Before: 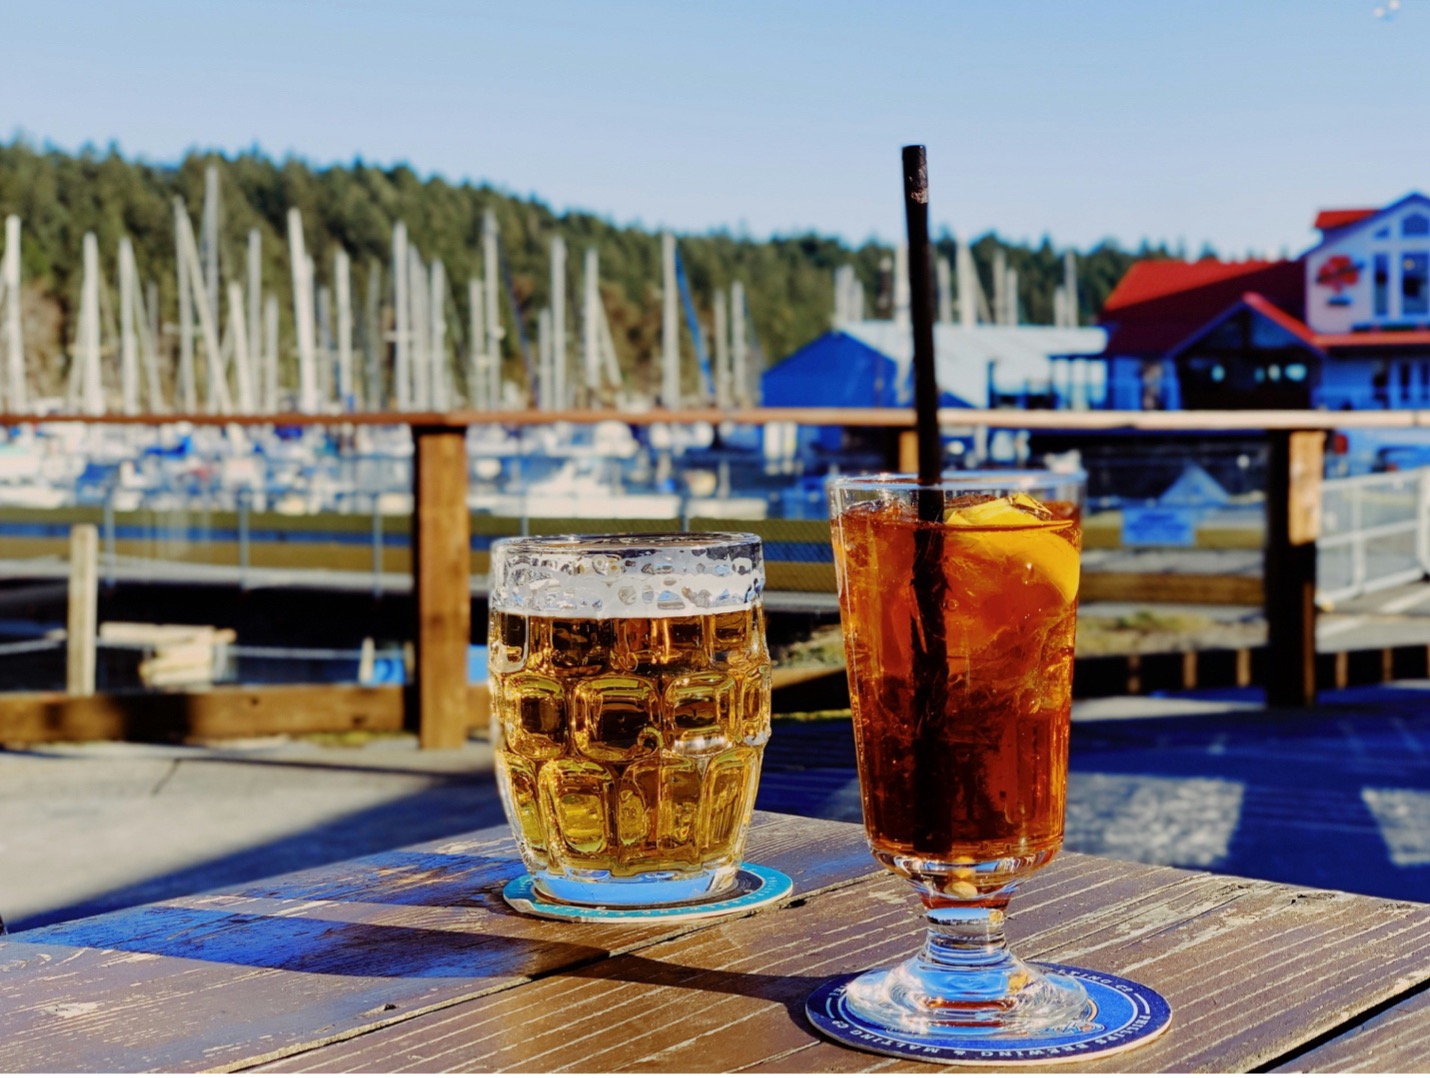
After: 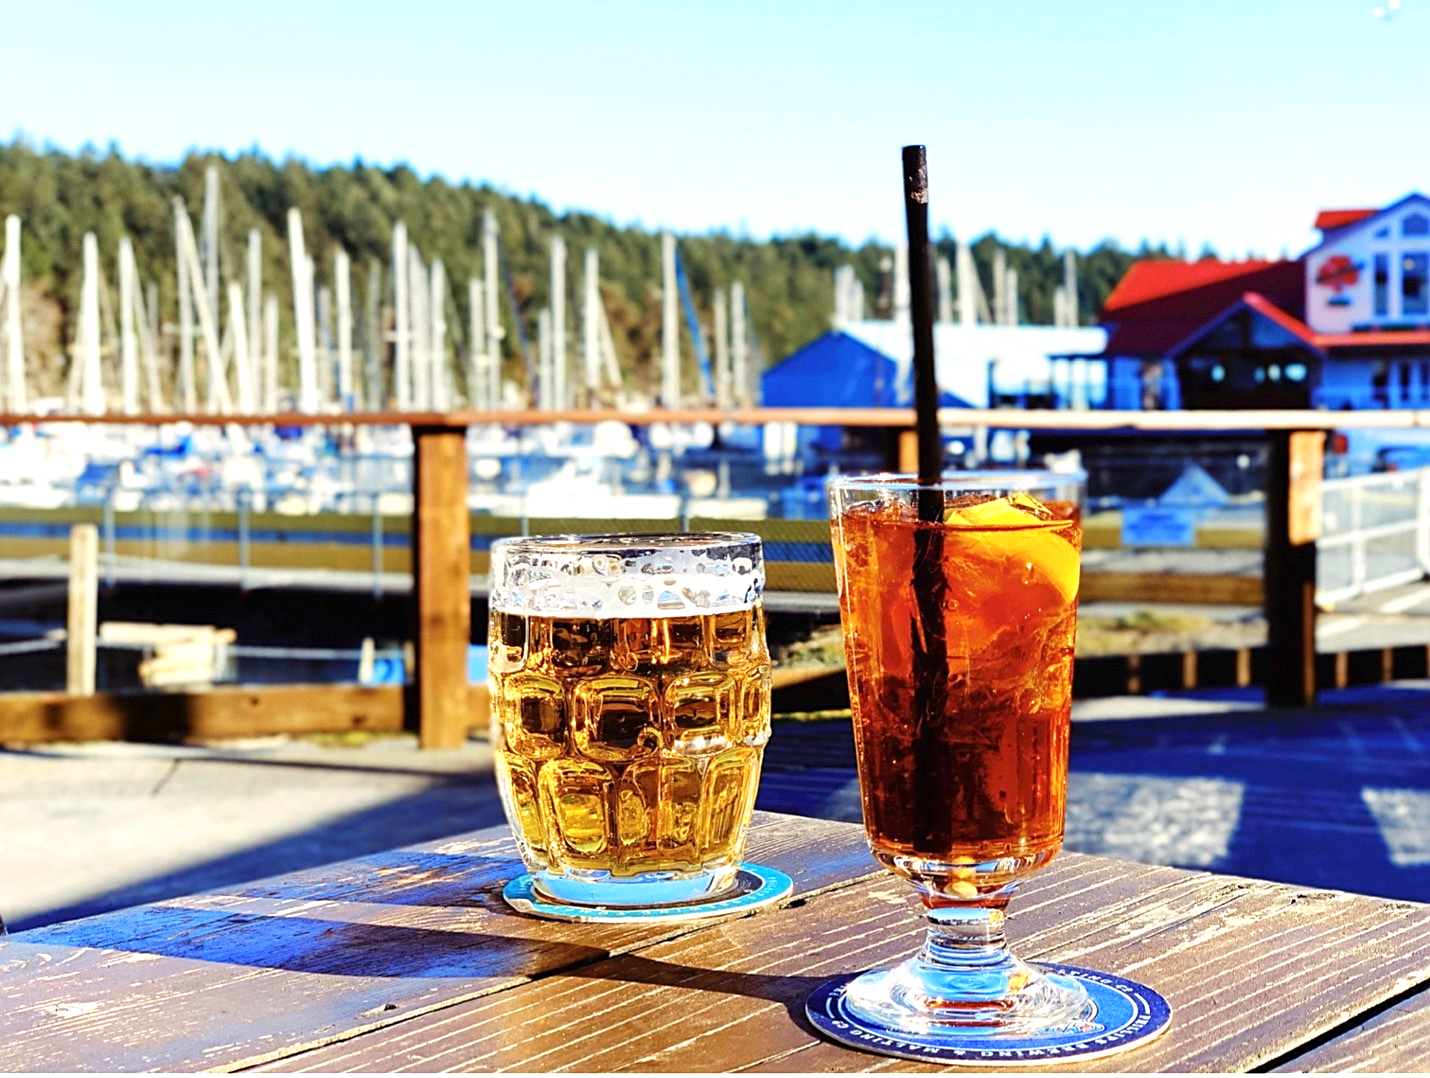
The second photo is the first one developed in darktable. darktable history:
sharpen: on, module defaults
exposure: black level correction -0.001, exposure 0.9 EV, compensate exposure bias true, compensate highlight preservation false
